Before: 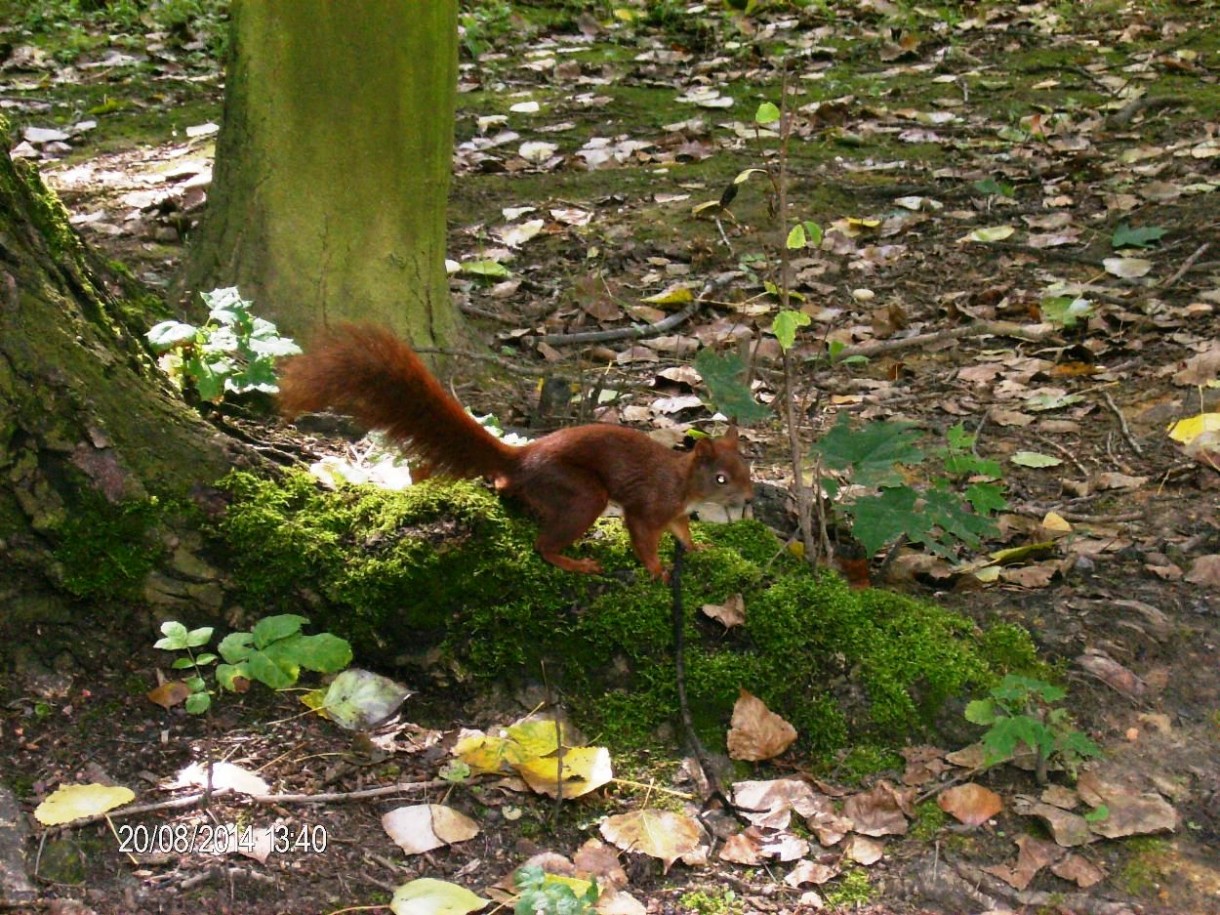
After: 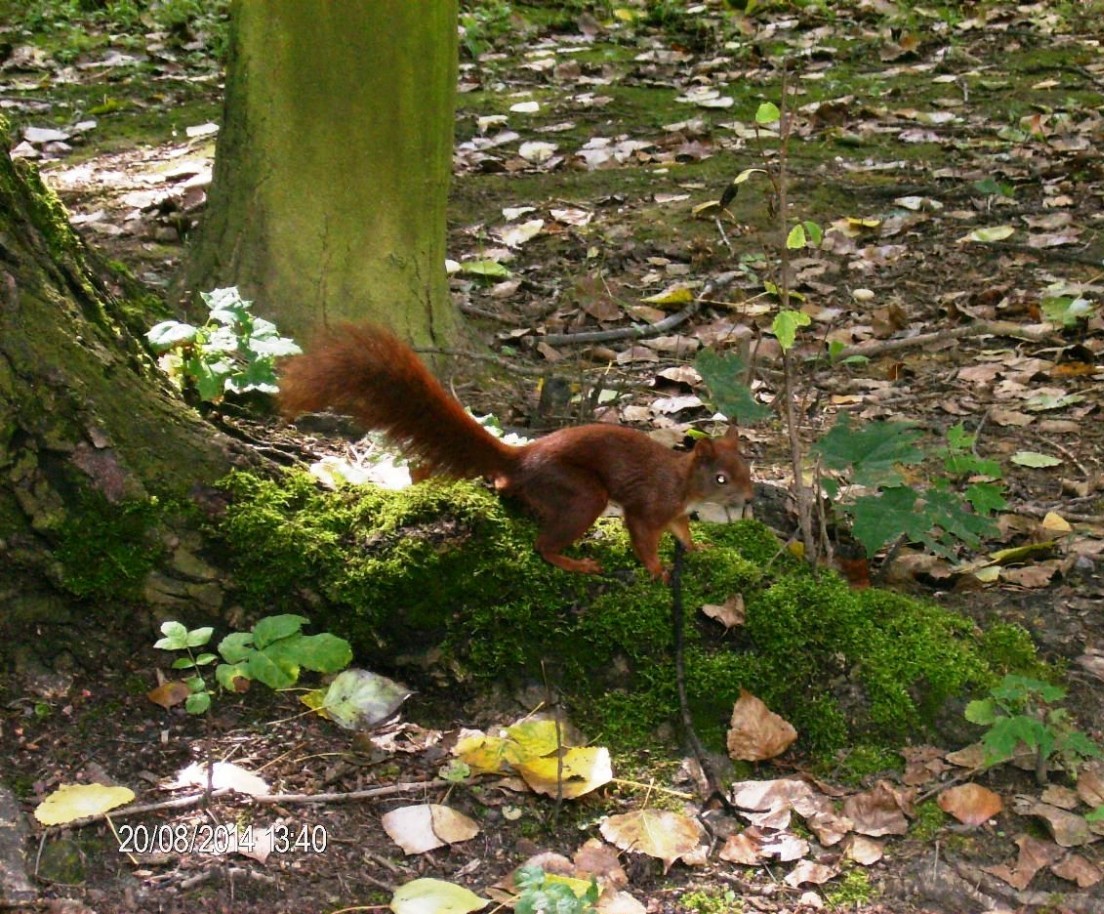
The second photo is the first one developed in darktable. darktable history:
crop: right 9.482%, bottom 0.049%
